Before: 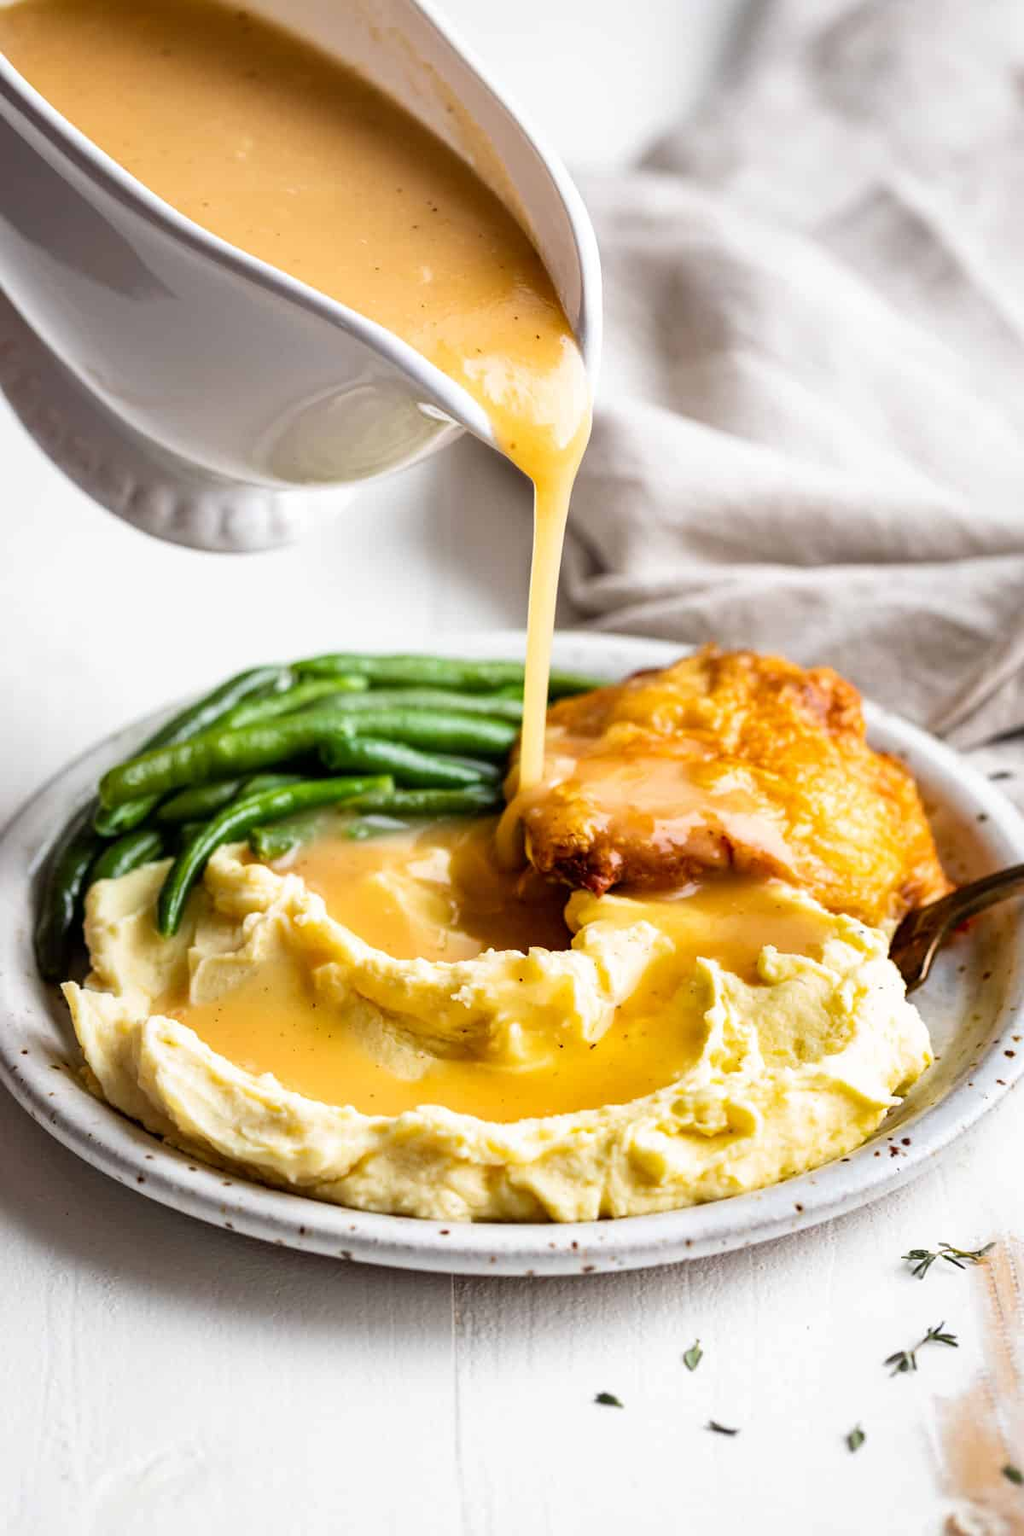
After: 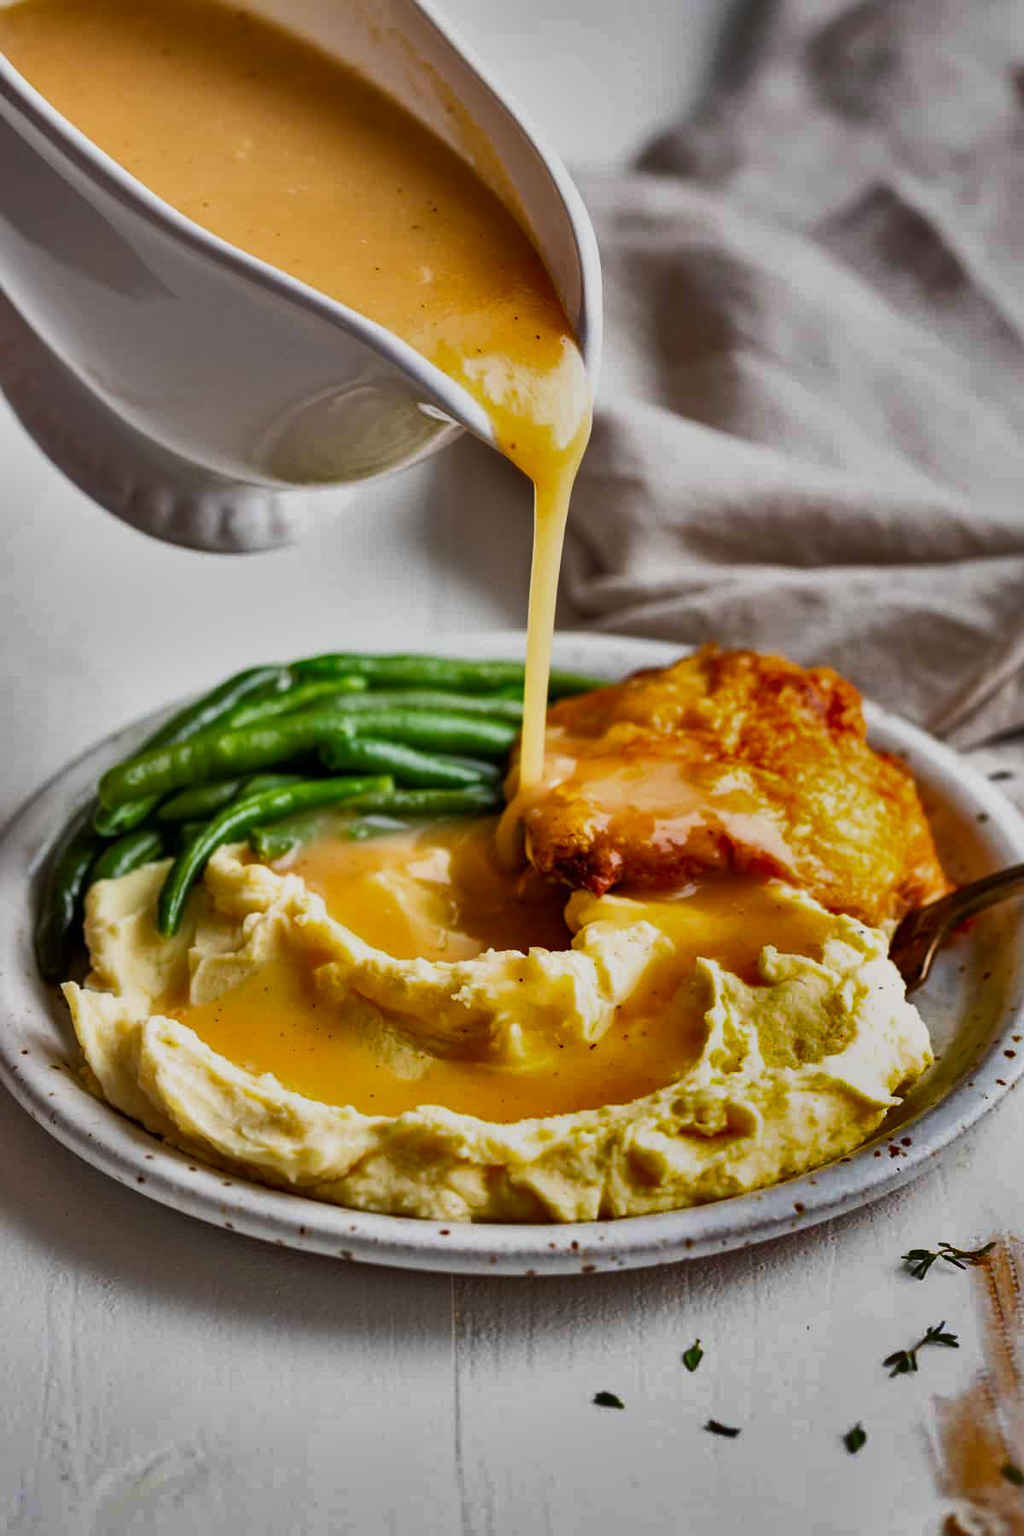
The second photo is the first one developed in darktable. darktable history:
shadows and highlights: shadows 81.05, white point adjustment -10, highlights -64.91, highlights color adjustment 100%, soften with gaussian
